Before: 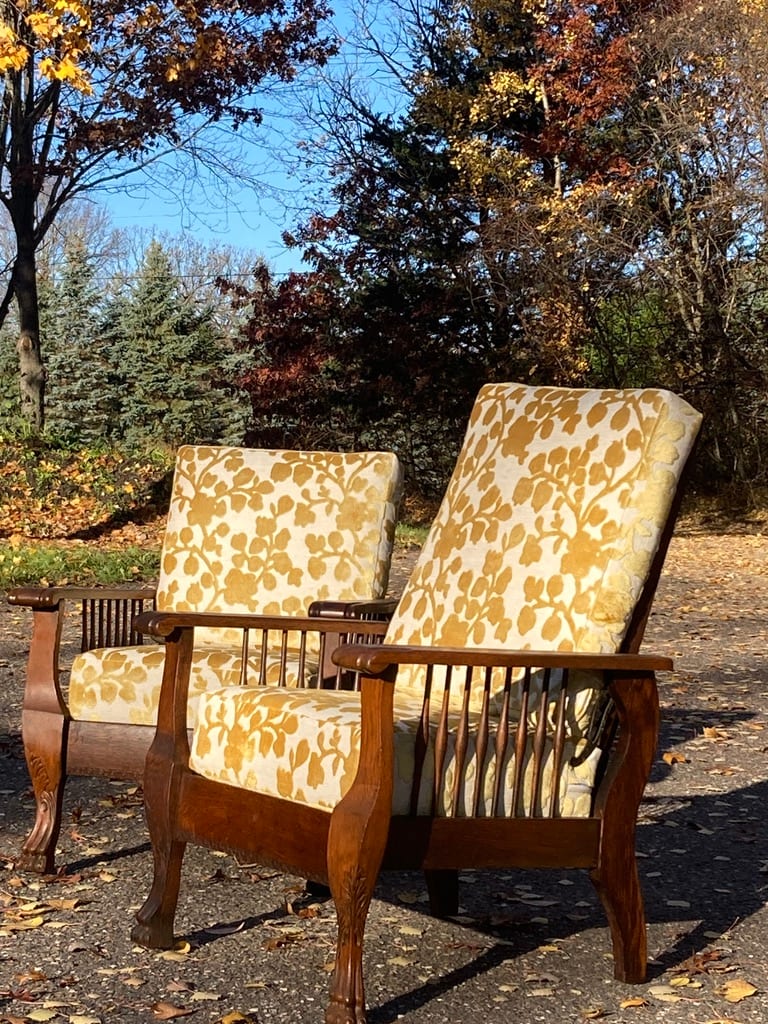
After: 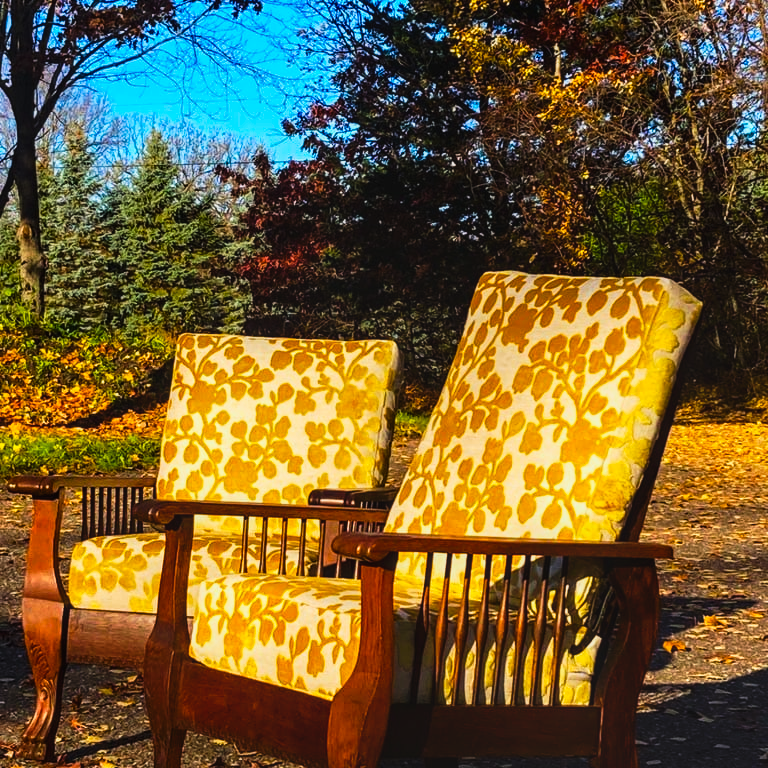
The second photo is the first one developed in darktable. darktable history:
crop: top 11.019%, bottom 13.925%
contrast brightness saturation: contrast 0.102, brightness 0.029, saturation 0.094
local contrast: detail 109%
color balance rgb: linear chroma grading › shadows -3.386%, linear chroma grading › highlights -3.976%, perceptual saturation grading › global saturation 29.842%, global vibrance 40.487%
tone curve: curves: ch0 [(0, 0) (0.003, 0.004) (0.011, 0.009) (0.025, 0.017) (0.044, 0.029) (0.069, 0.04) (0.1, 0.051) (0.136, 0.07) (0.177, 0.095) (0.224, 0.131) (0.277, 0.179) (0.335, 0.237) (0.399, 0.302) (0.468, 0.386) (0.543, 0.471) (0.623, 0.576) (0.709, 0.699) (0.801, 0.817) (0.898, 0.917) (1, 1)], preserve colors none
